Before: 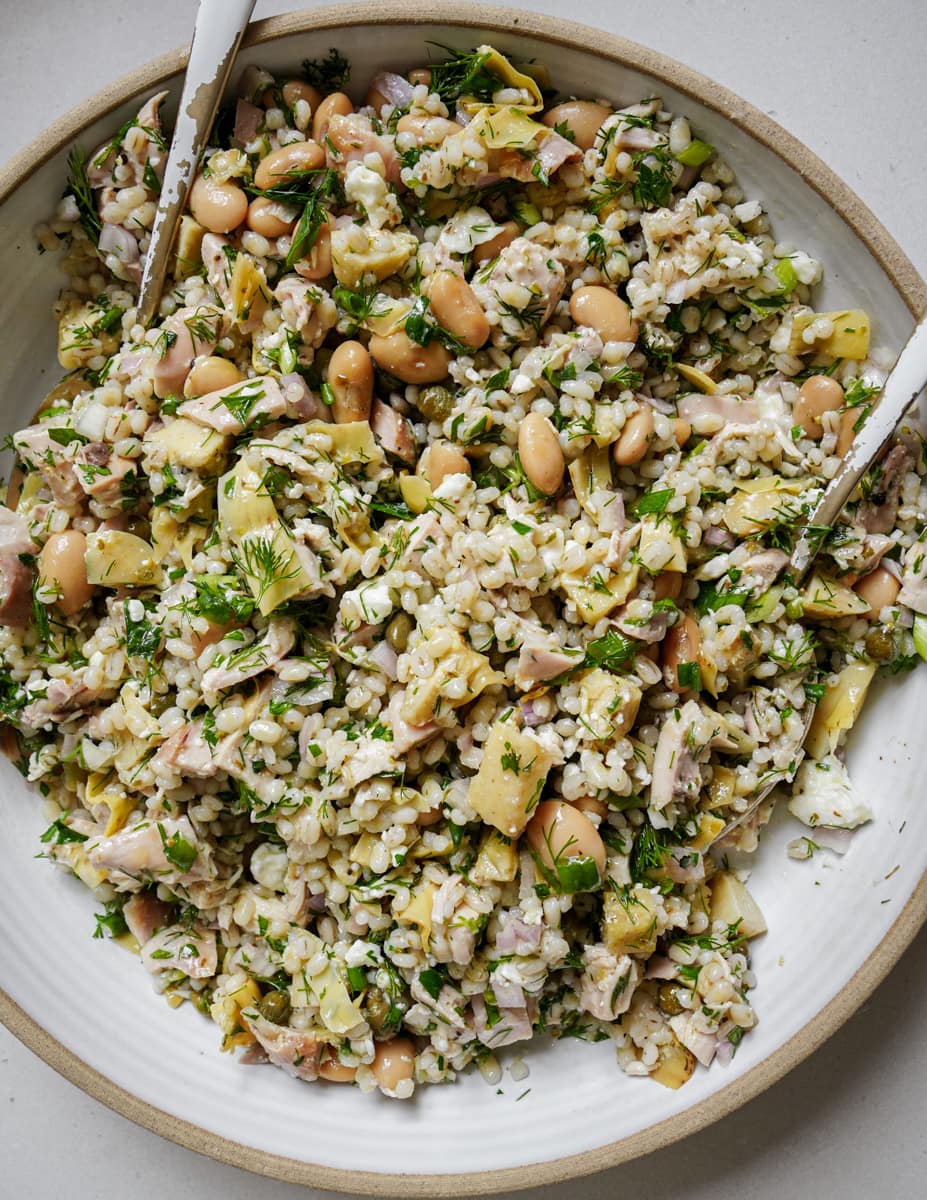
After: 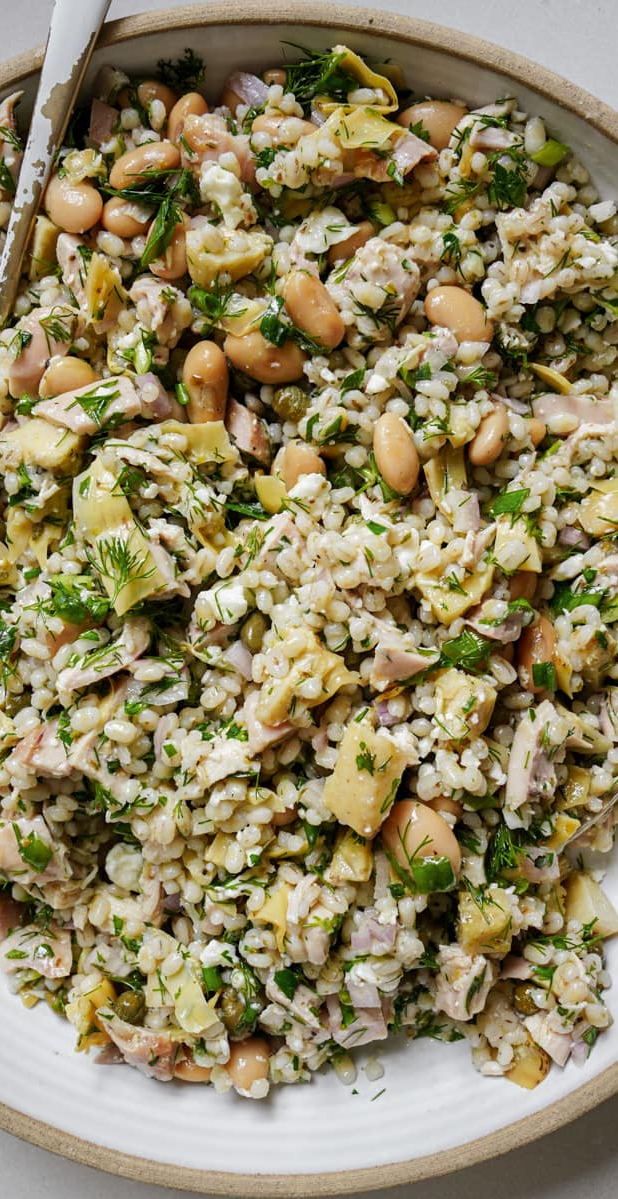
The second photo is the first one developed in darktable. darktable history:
color zones: curves: ch0 [(0.25, 0.5) (0.463, 0.627) (0.484, 0.637) (0.75, 0.5)]
crop and rotate: left 15.728%, right 17.591%
